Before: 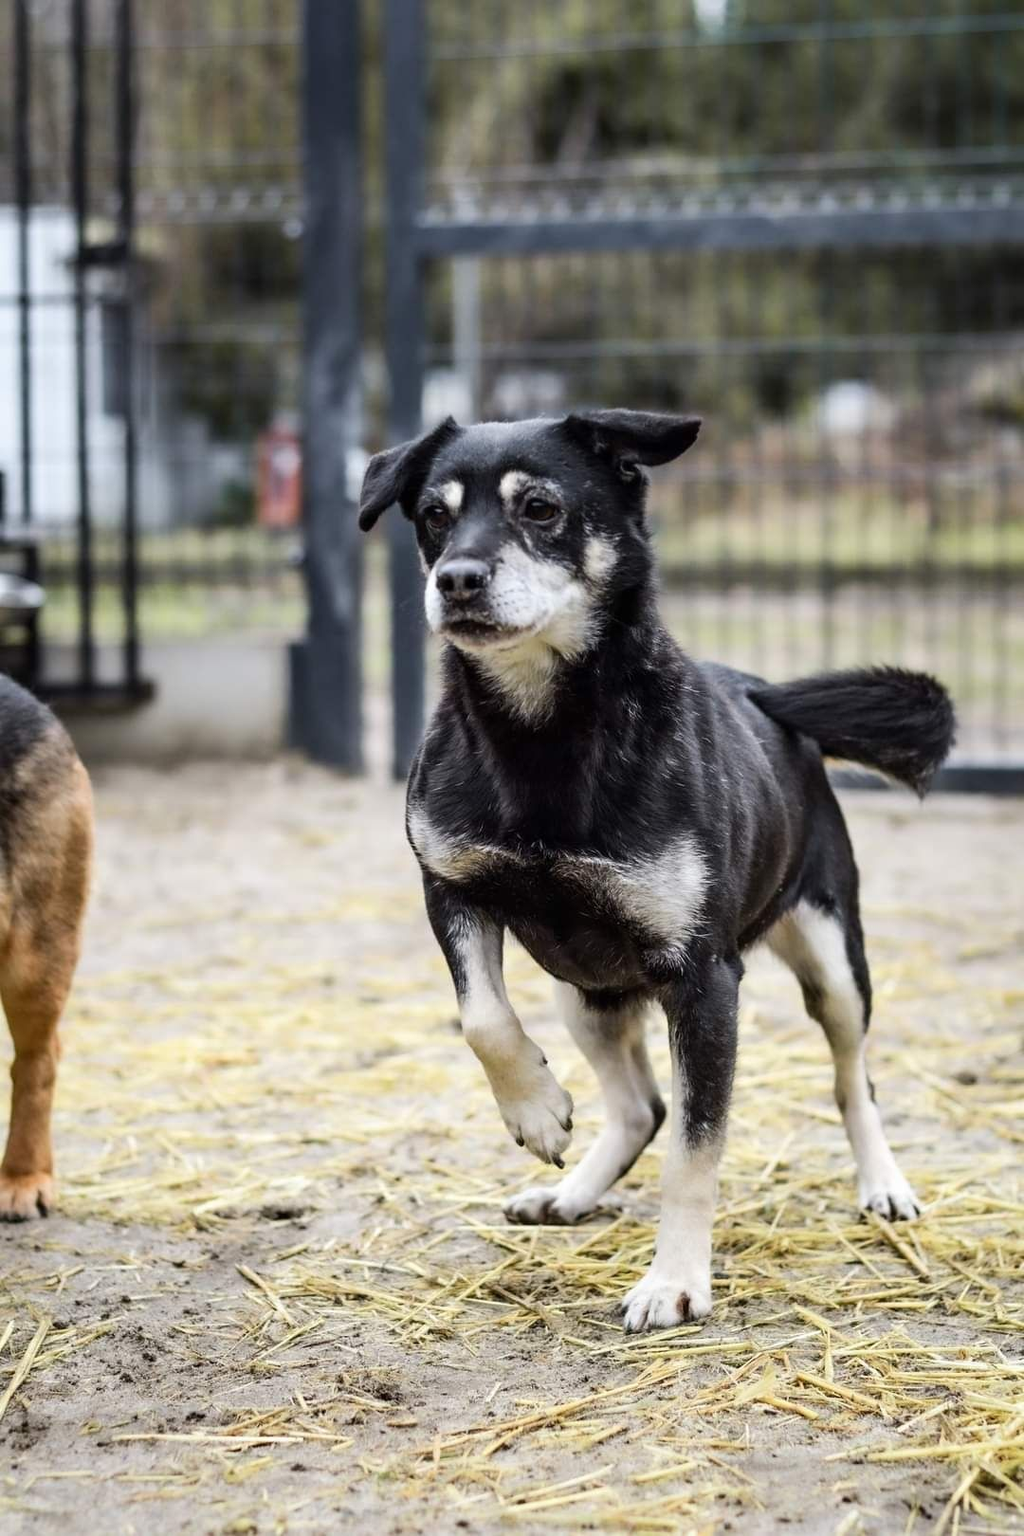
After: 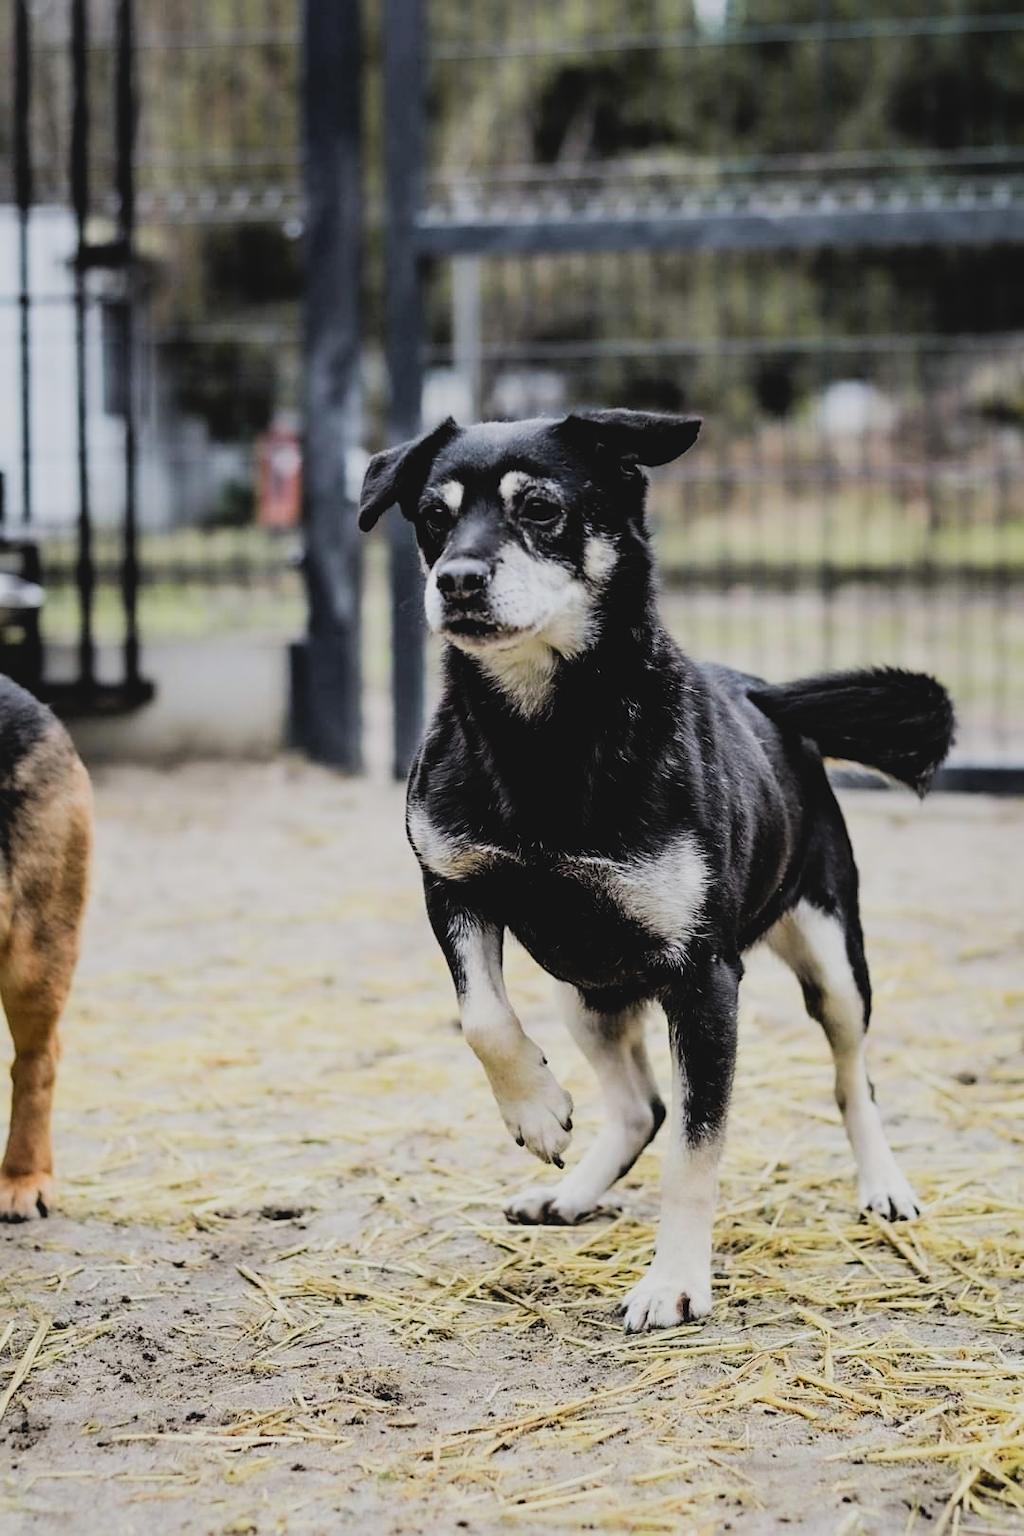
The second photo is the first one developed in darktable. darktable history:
sharpen: amount 0.201
filmic rgb: black relative exposure -5.08 EV, white relative exposure 3.96 EV, hardness 2.87, contrast 1.301, highlights saturation mix -29.1%
tone equalizer: -8 EV 0.081 EV
contrast brightness saturation: contrast -0.125
